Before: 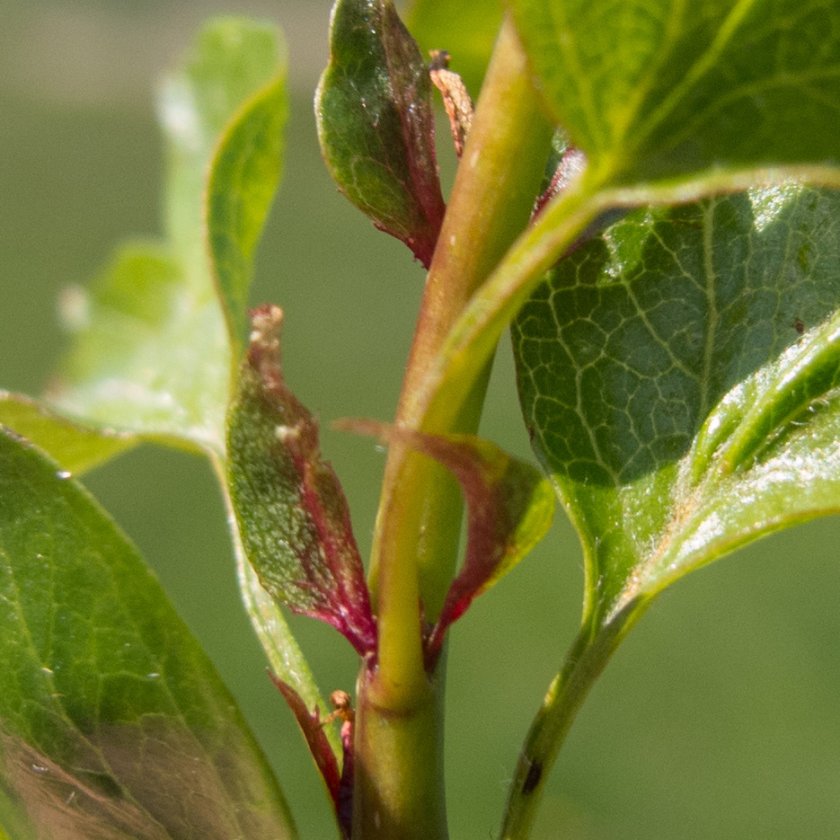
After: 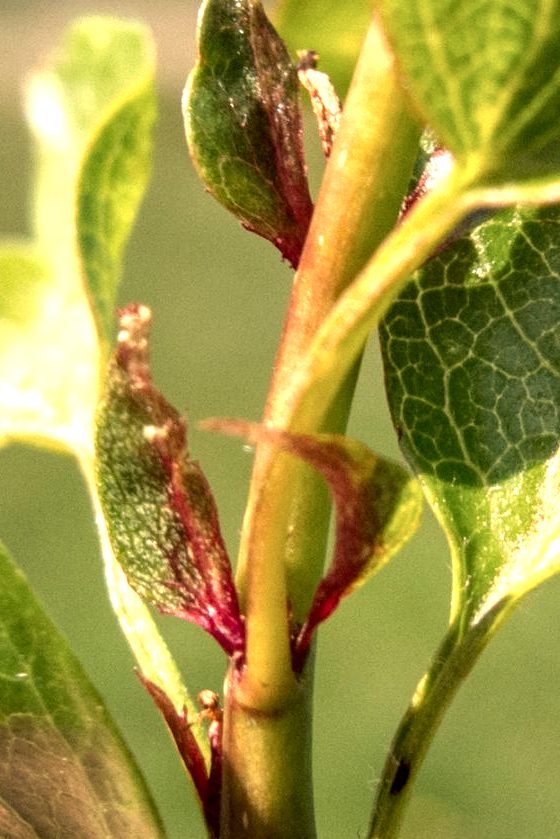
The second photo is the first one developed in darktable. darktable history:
exposure: black level correction 0, exposure 0.7 EV, compensate exposure bias true, compensate highlight preservation false
white balance: red 1.138, green 0.996, blue 0.812
color calibration: illuminant as shot in camera, x 0.358, y 0.373, temperature 4628.91 K
local contrast: highlights 60%, shadows 60%, detail 160%
crop and rotate: left 15.754%, right 17.579%
